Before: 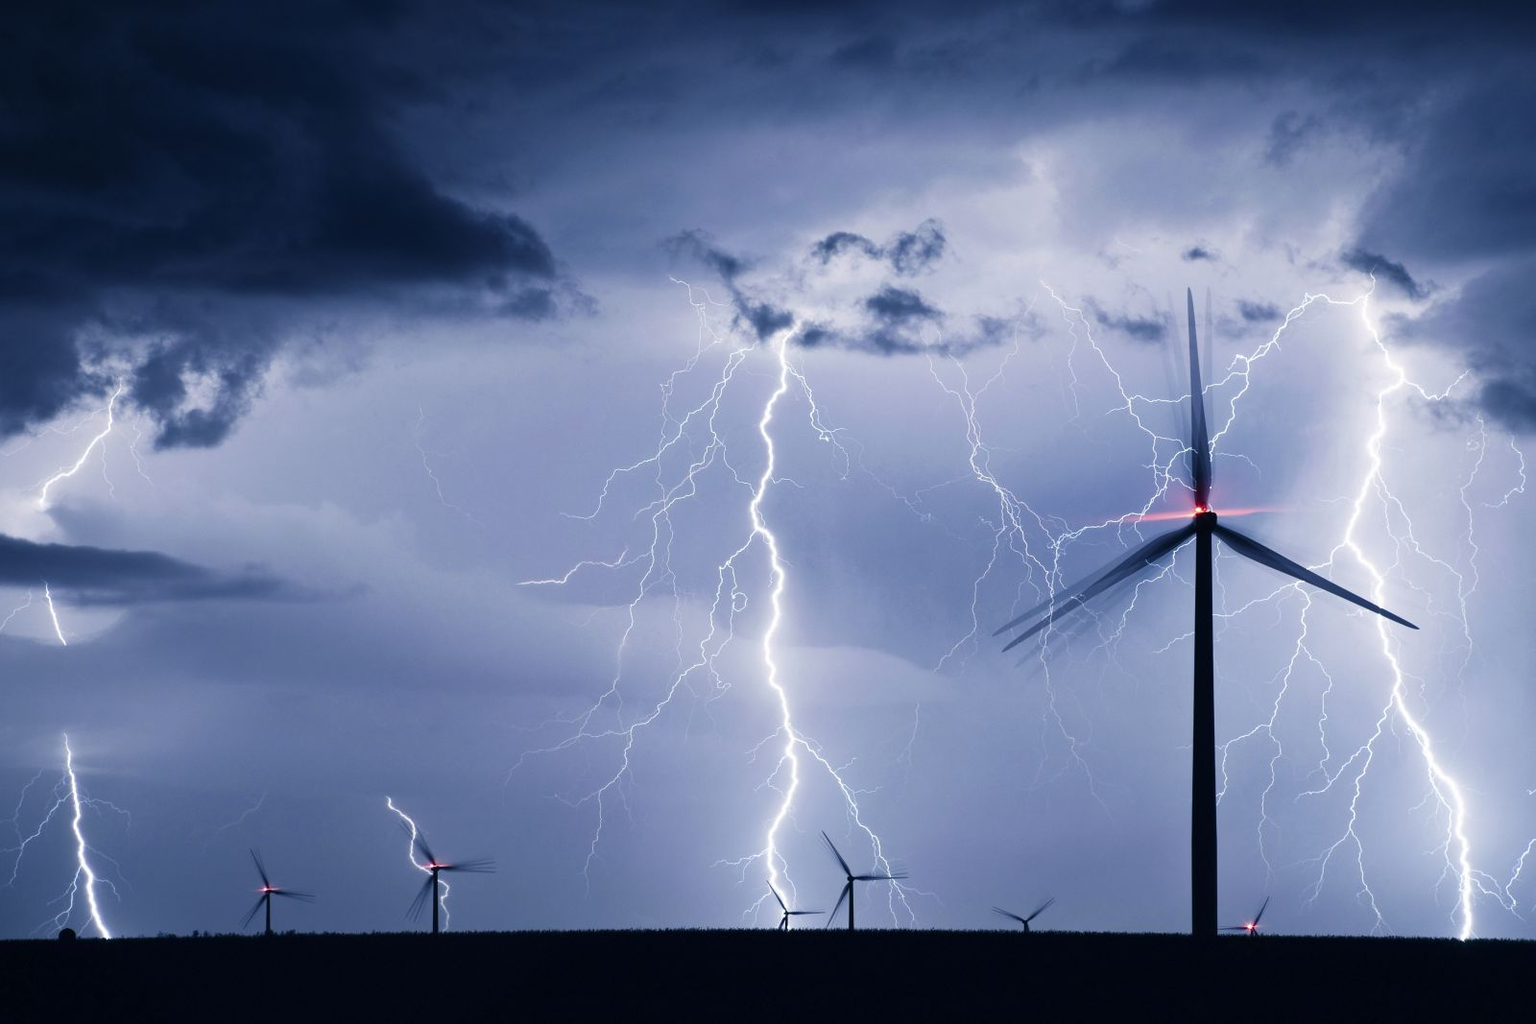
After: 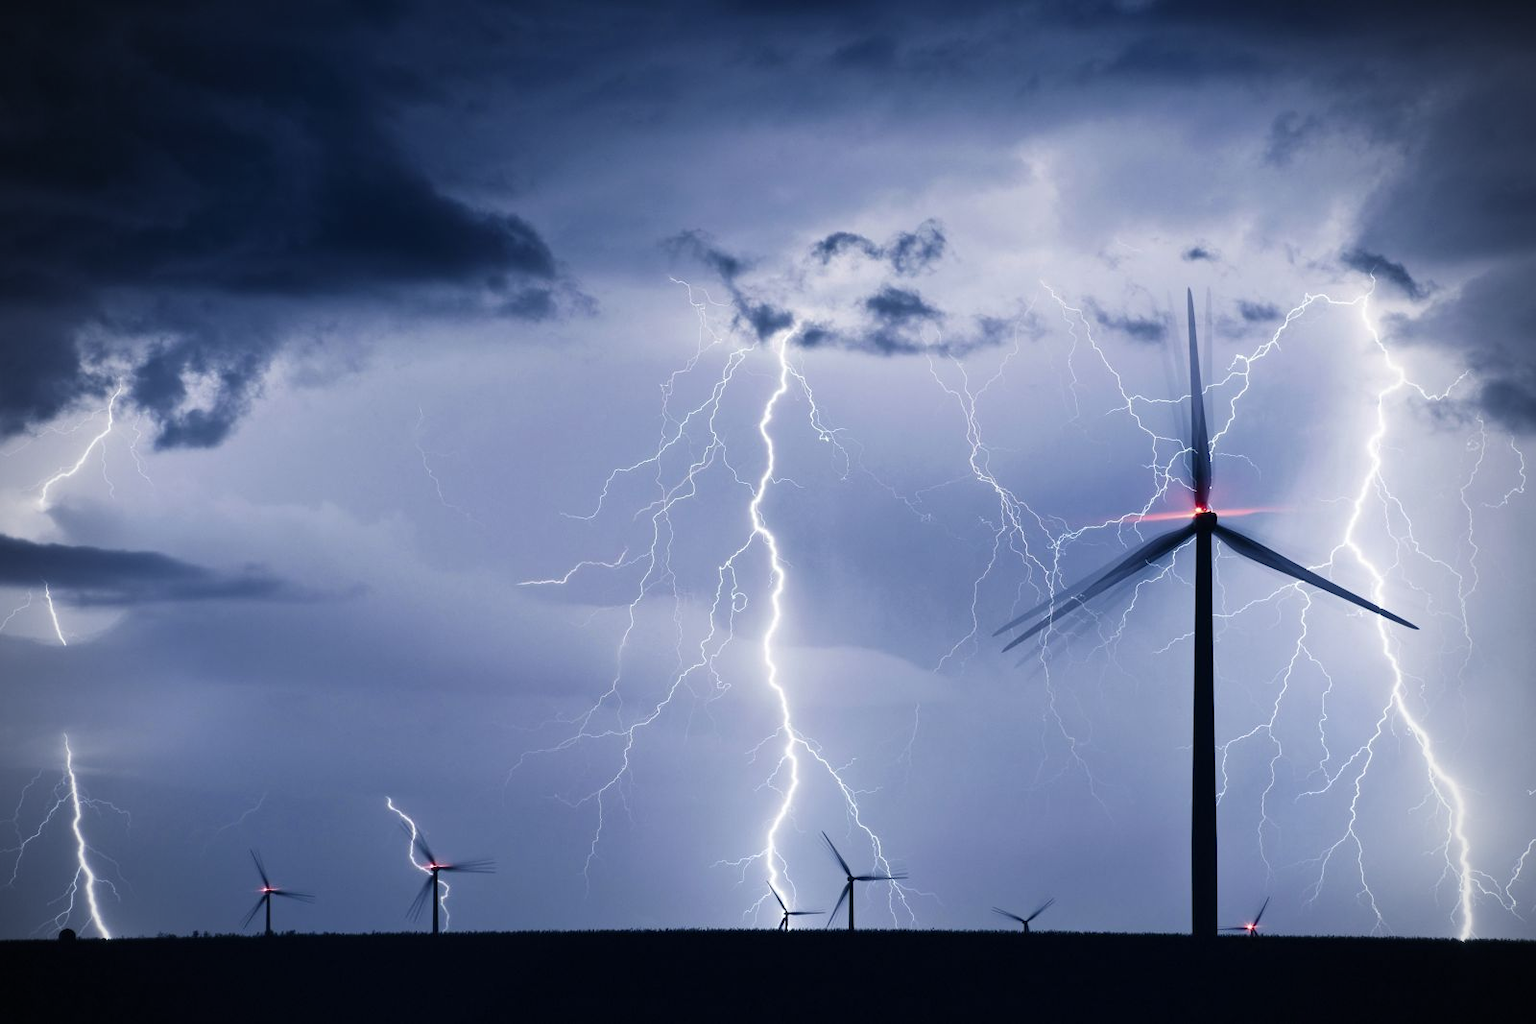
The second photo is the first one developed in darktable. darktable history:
vignetting: on, module defaults
white balance: emerald 1
